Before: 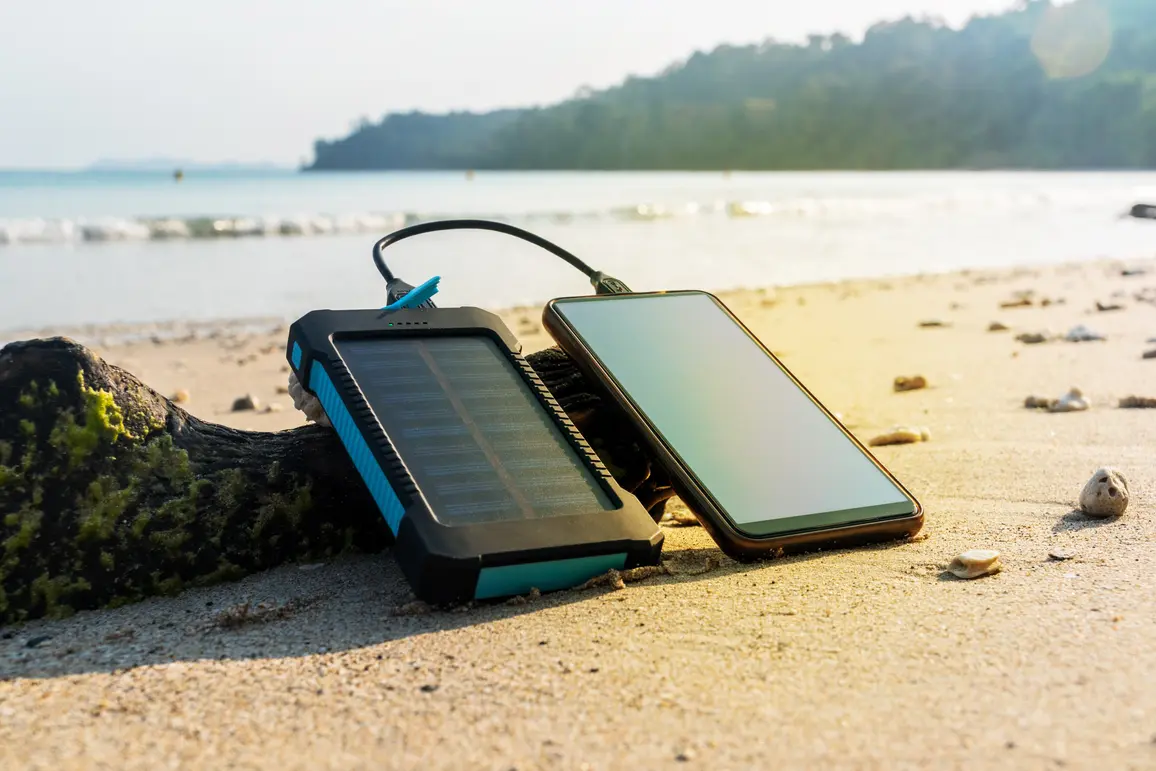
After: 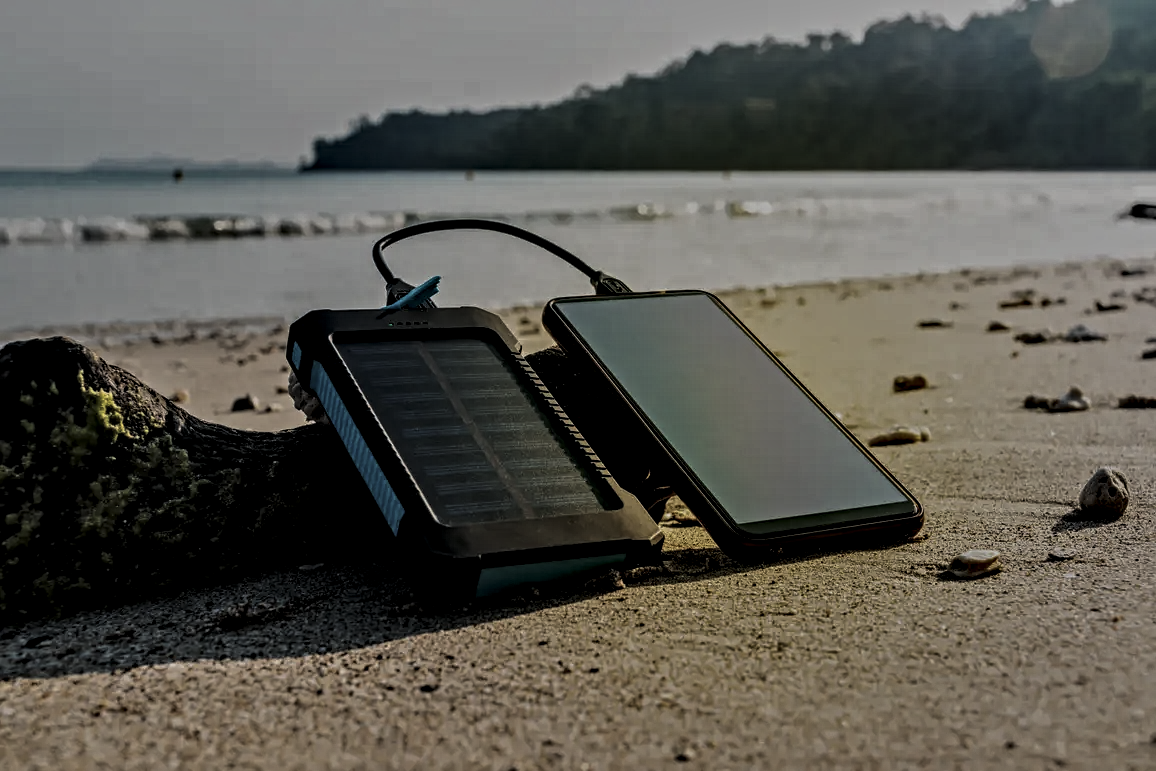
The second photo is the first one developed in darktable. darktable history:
levels: white 90.72%, levels [0, 0.618, 1]
exposure: black level correction -0.017, exposure -1.055 EV, compensate highlight preservation false
local contrast: highlights 60%, shadows 62%, detail 160%
contrast equalizer: octaves 7, y [[0.506, 0.531, 0.562, 0.606, 0.638, 0.669], [0.5 ×6], [0.5 ×6], [0 ×6], [0 ×6]]
shadows and highlights: on, module defaults
